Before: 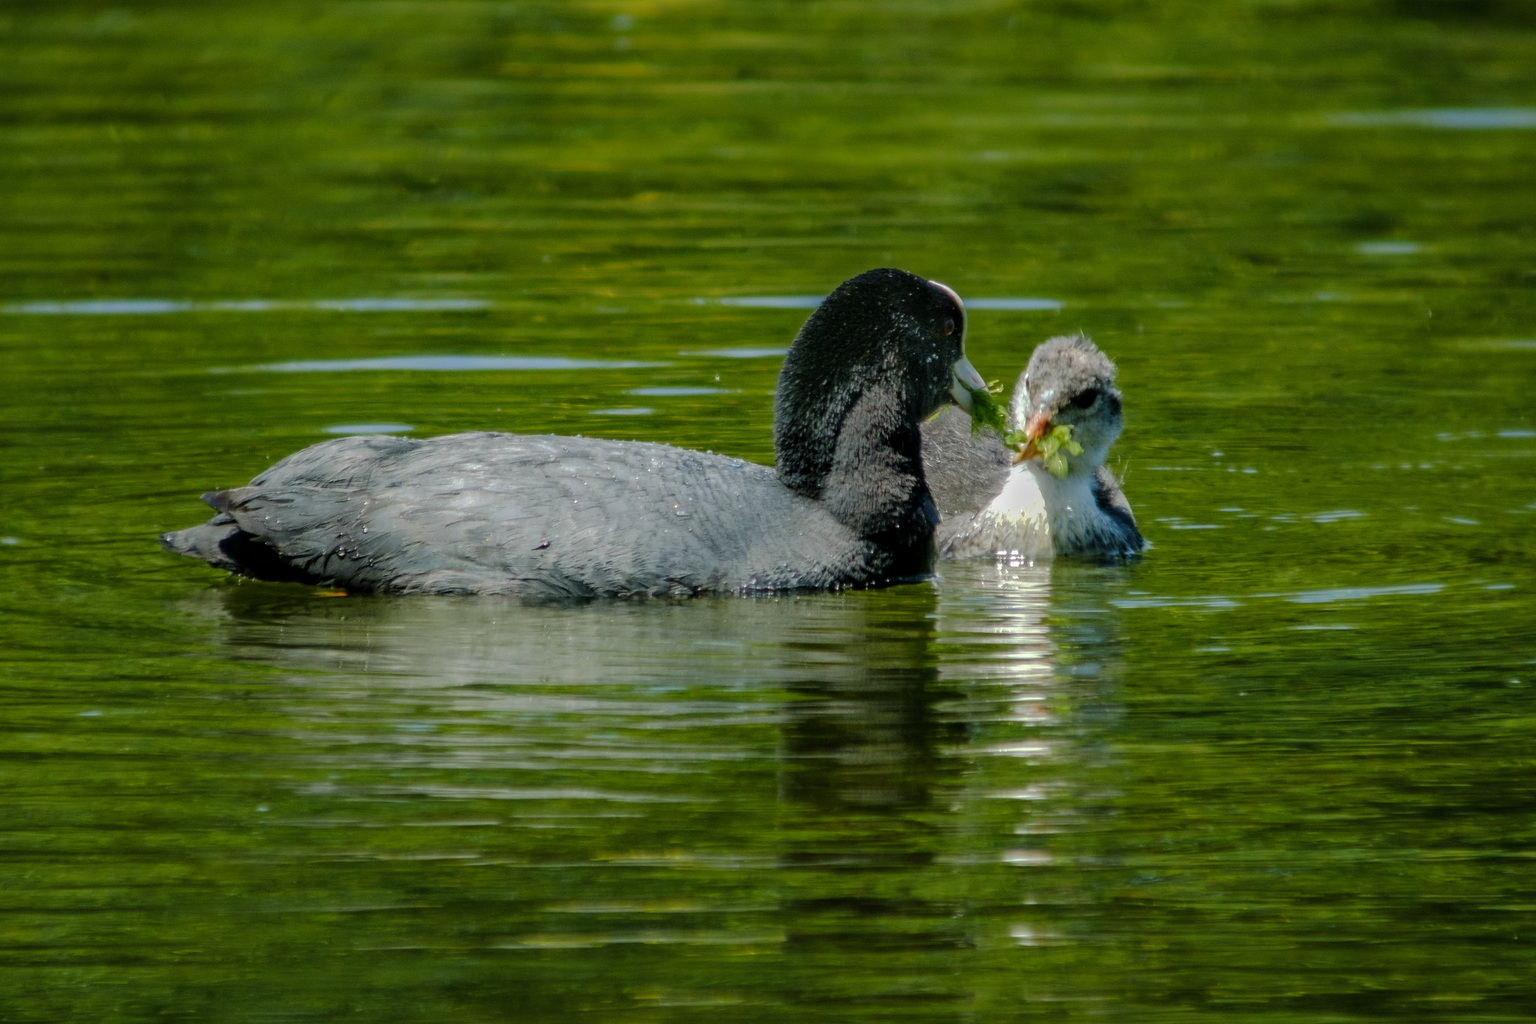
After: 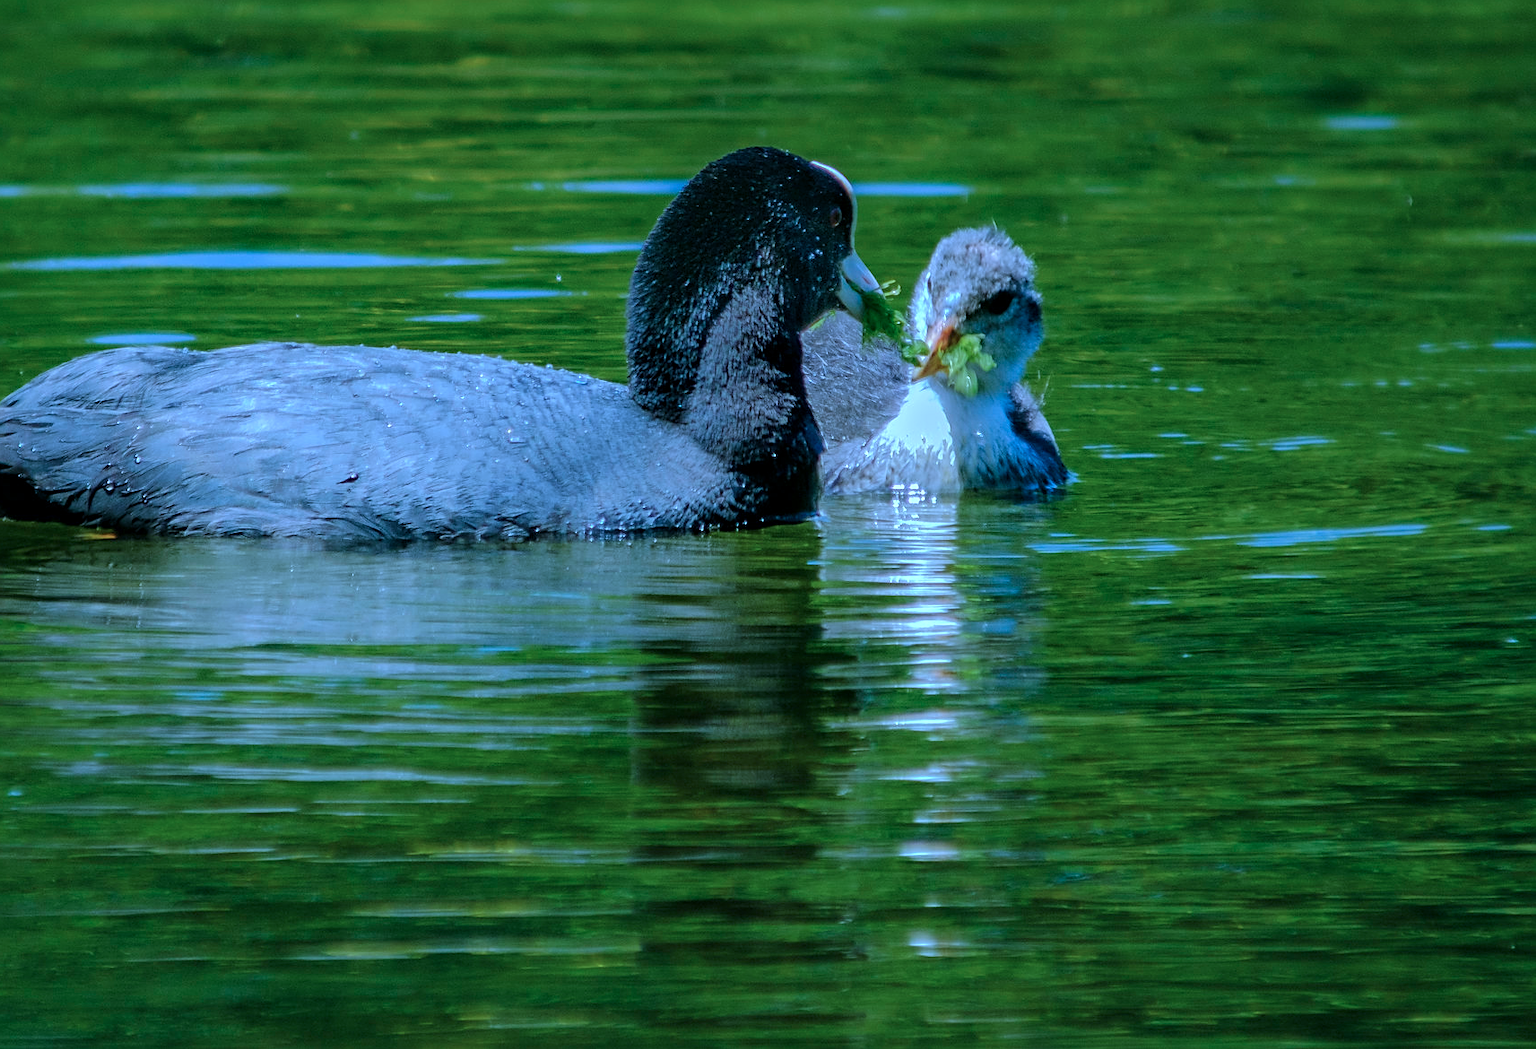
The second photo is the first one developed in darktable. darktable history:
crop: left 16.315%, top 14.246%
white balance: red 1.066, blue 1.119
color calibration: illuminant custom, x 0.432, y 0.395, temperature 3098 K
sharpen: on, module defaults
